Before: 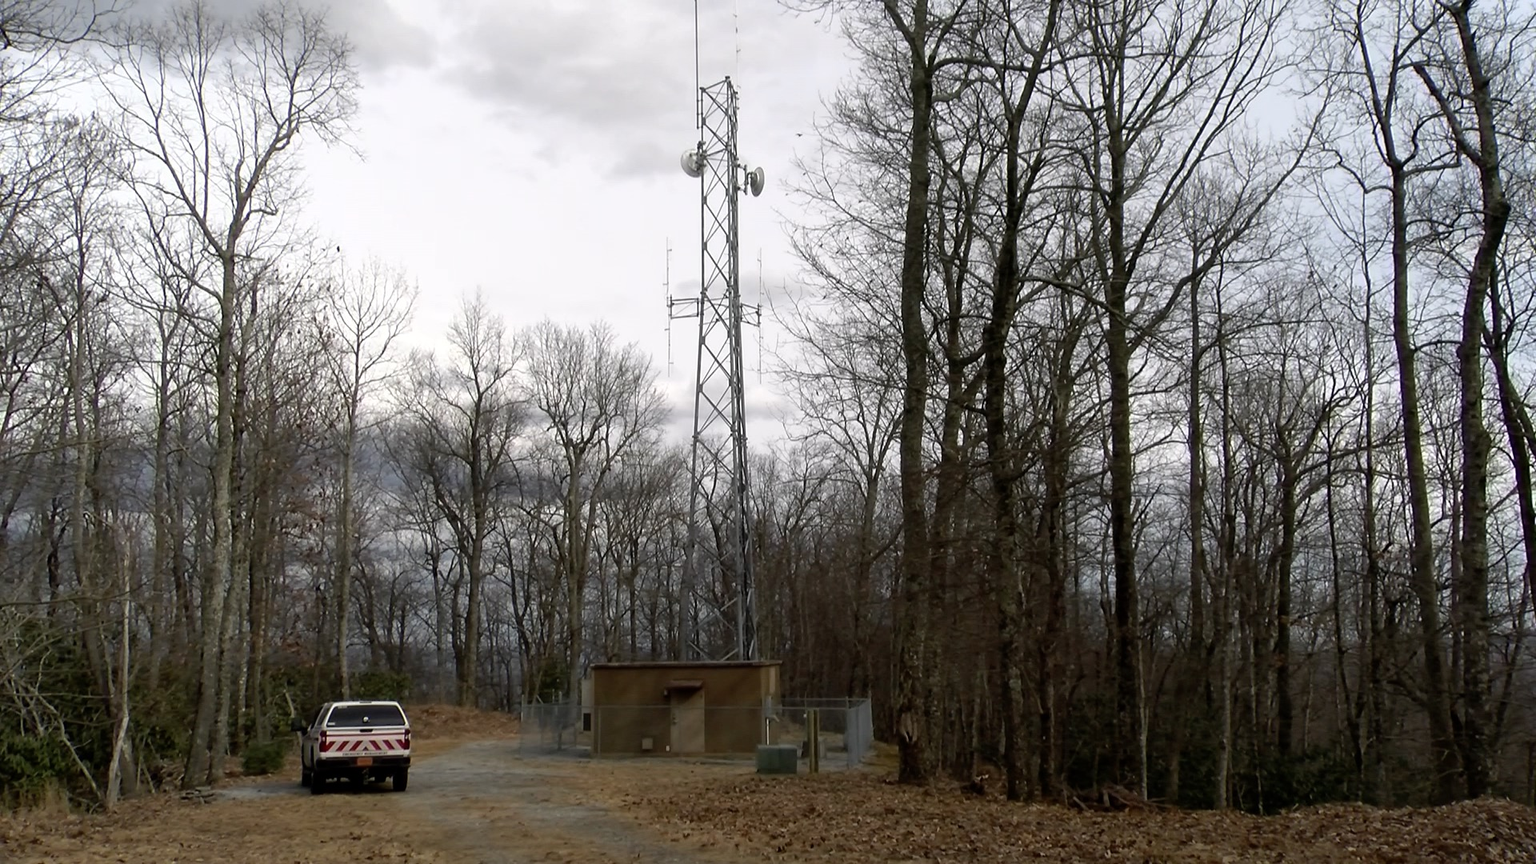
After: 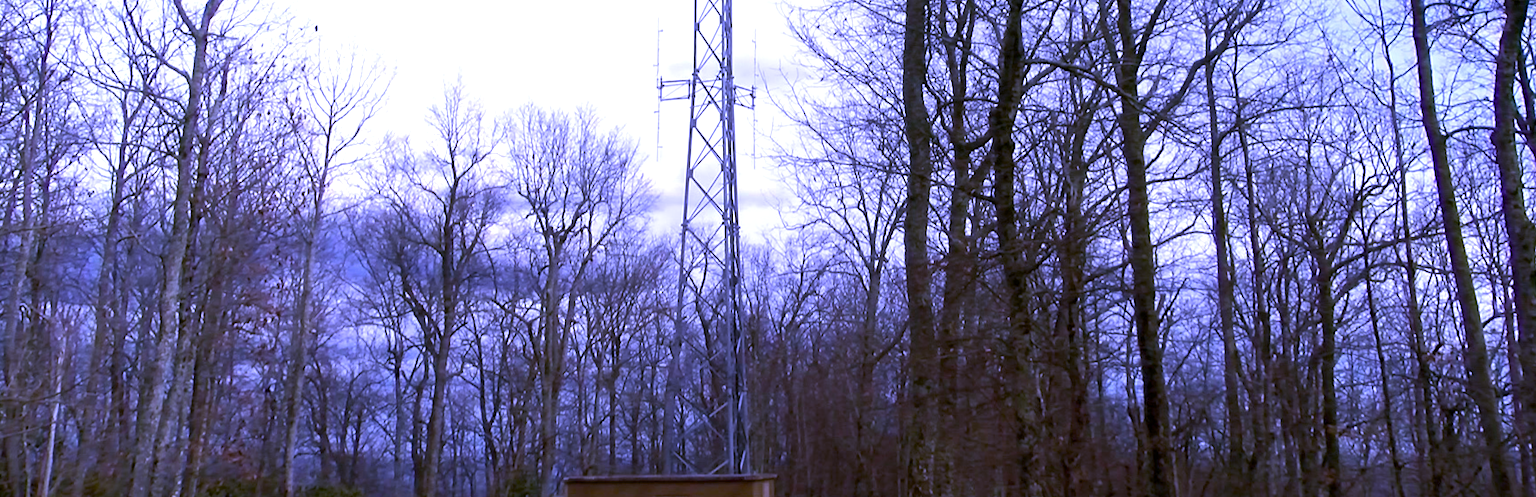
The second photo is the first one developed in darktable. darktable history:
crop and rotate: top 23.043%, bottom 23.437%
color balance rgb: linear chroma grading › global chroma 9%, perceptual saturation grading › global saturation 36%, perceptual saturation grading › shadows 35%, perceptual brilliance grading › global brilliance 15%, perceptual brilliance grading › shadows -35%, global vibrance 15%
white balance: red 0.98, blue 1.61
rotate and perspective: rotation 0.215°, lens shift (vertical) -0.139, crop left 0.069, crop right 0.939, crop top 0.002, crop bottom 0.996
